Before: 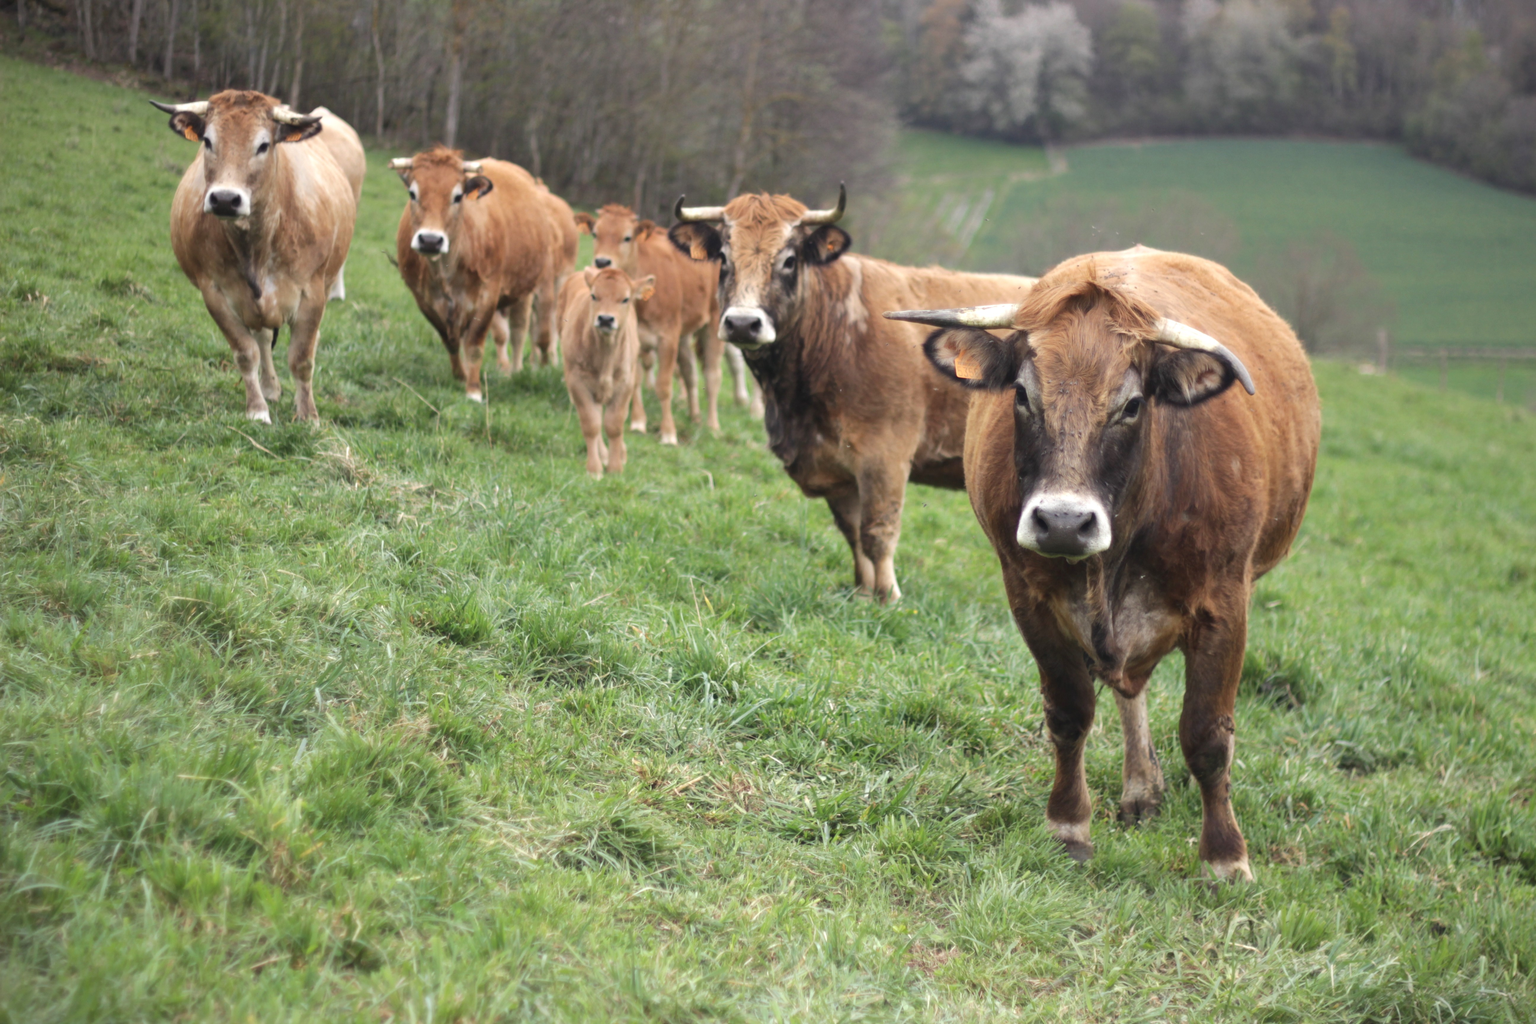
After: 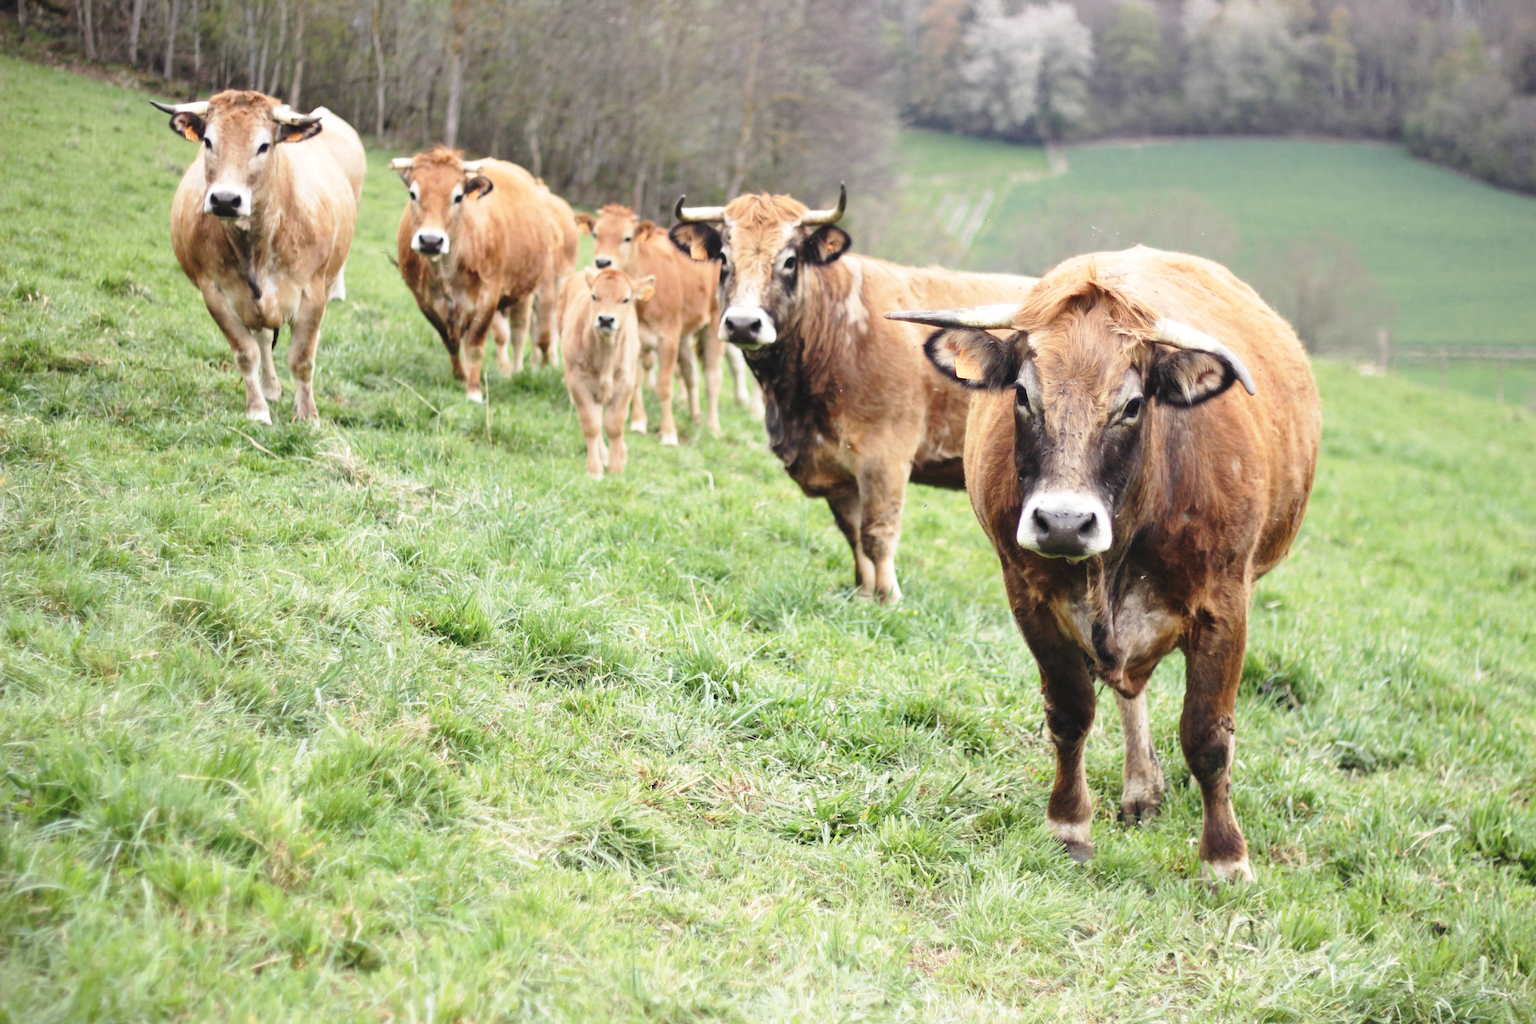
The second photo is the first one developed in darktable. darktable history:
sharpen: on, module defaults
contrast equalizer: octaves 7, y [[0.5, 0.488, 0.462, 0.461, 0.491, 0.5], [0.5 ×6], [0.5 ×6], [0 ×6], [0 ×6]], mix -0.305
base curve: curves: ch0 [(0, 0) (0.028, 0.03) (0.121, 0.232) (0.46, 0.748) (0.859, 0.968) (1, 1)], preserve colors none
